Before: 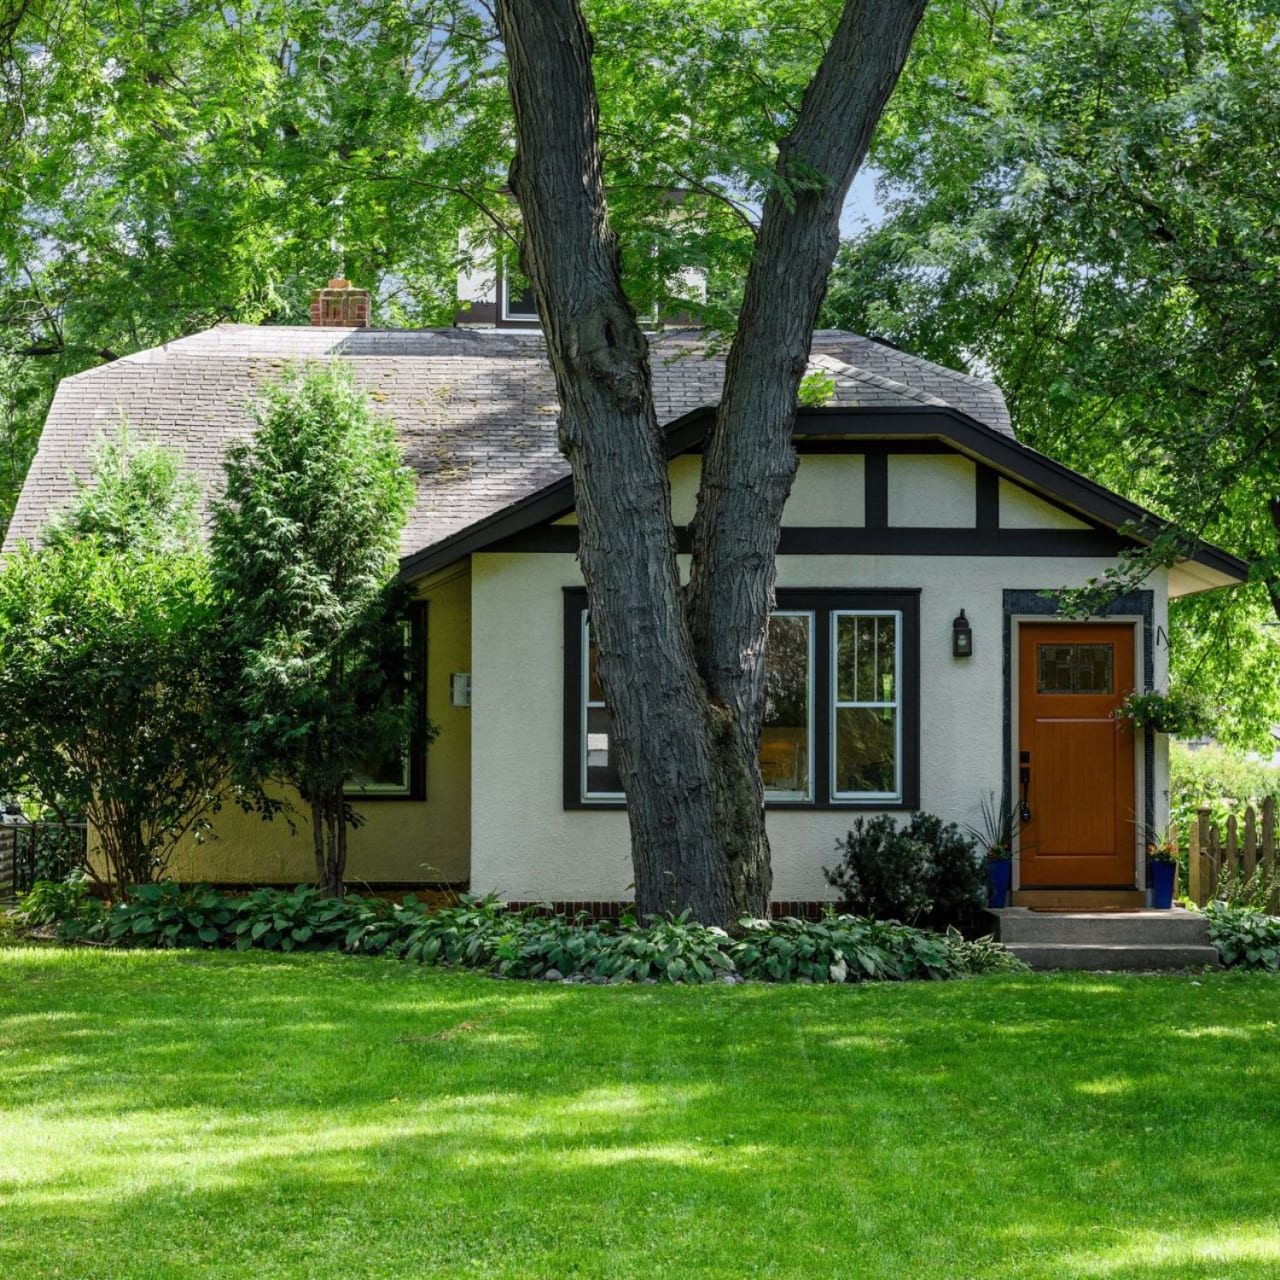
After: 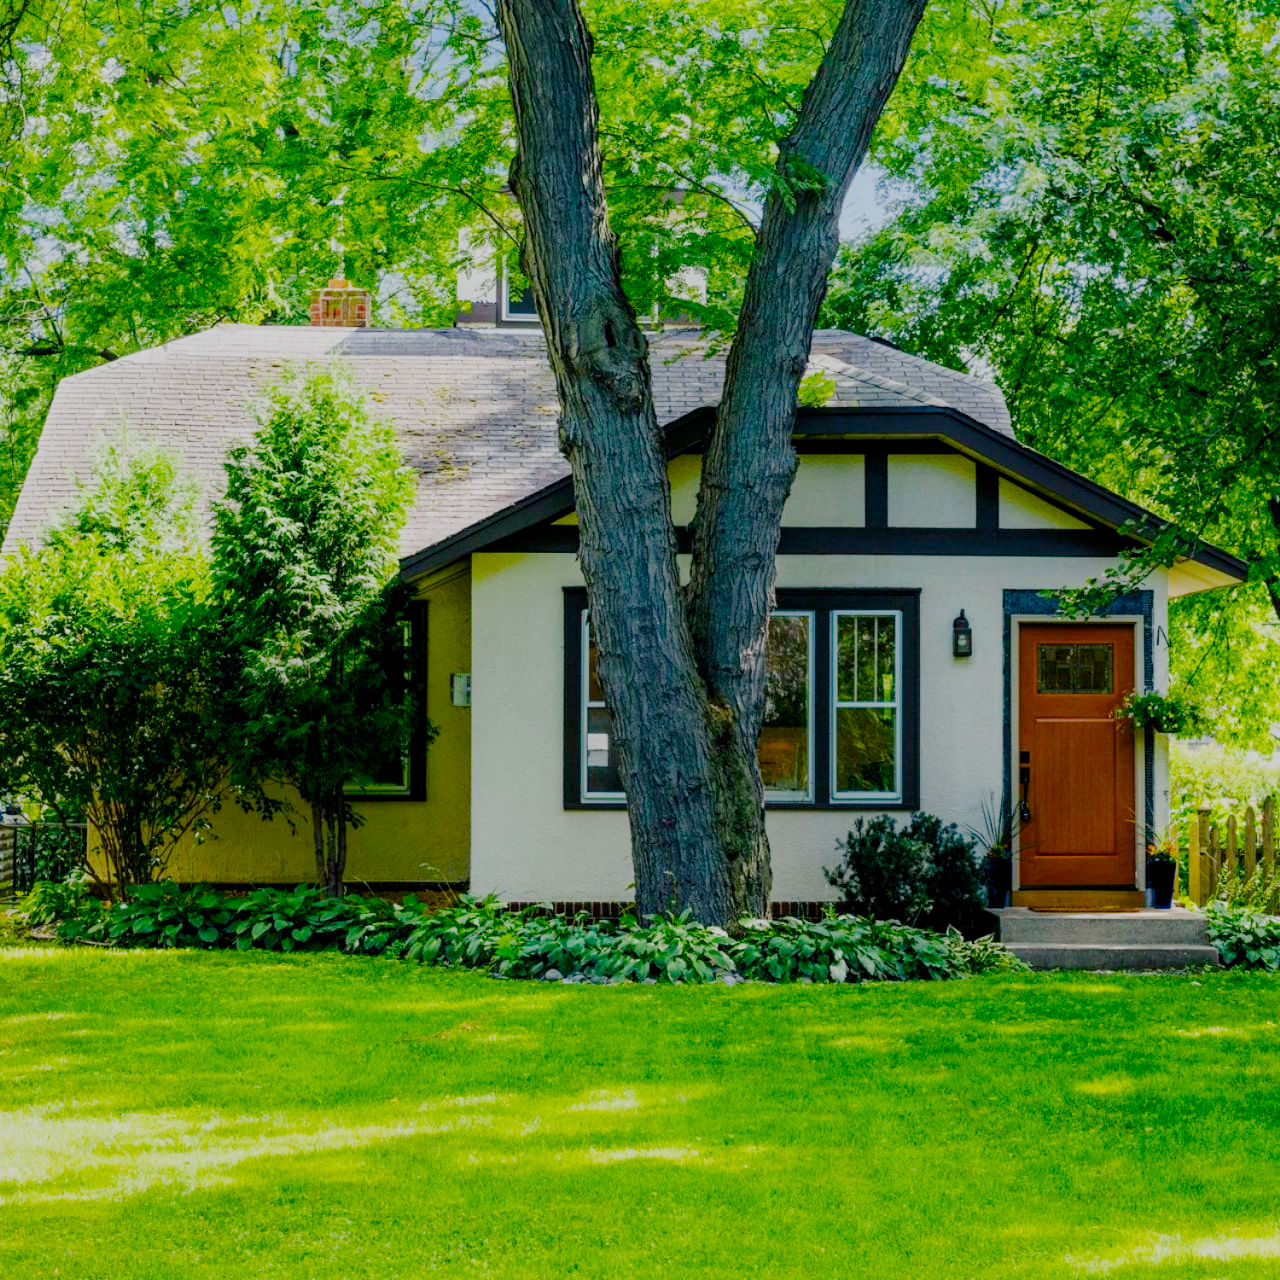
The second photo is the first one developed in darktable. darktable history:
color balance rgb: shadows lift › chroma 4.182%, shadows lift › hue 252.05°, perceptual saturation grading › global saturation 36.583%, perceptual saturation grading › shadows 34.971%, global vibrance 20%
shadows and highlights: shadows -88.39, highlights -35.36, soften with gaussian
exposure: exposure 0.019 EV, compensate exposure bias true, compensate highlight preservation false
filmic rgb: black relative exposure -6.93 EV, white relative exposure 5.64 EV, hardness 2.86, preserve chrominance no, color science v5 (2021)
tone equalizer: -8 EV 0.979 EV, -7 EV 1.01 EV, -6 EV 0.989 EV, -5 EV 1.03 EV, -4 EV 1.03 EV, -3 EV 0.733 EV, -2 EV 0.482 EV, -1 EV 0.246 EV, edges refinement/feathering 500, mask exposure compensation -1.57 EV, preserve details no
